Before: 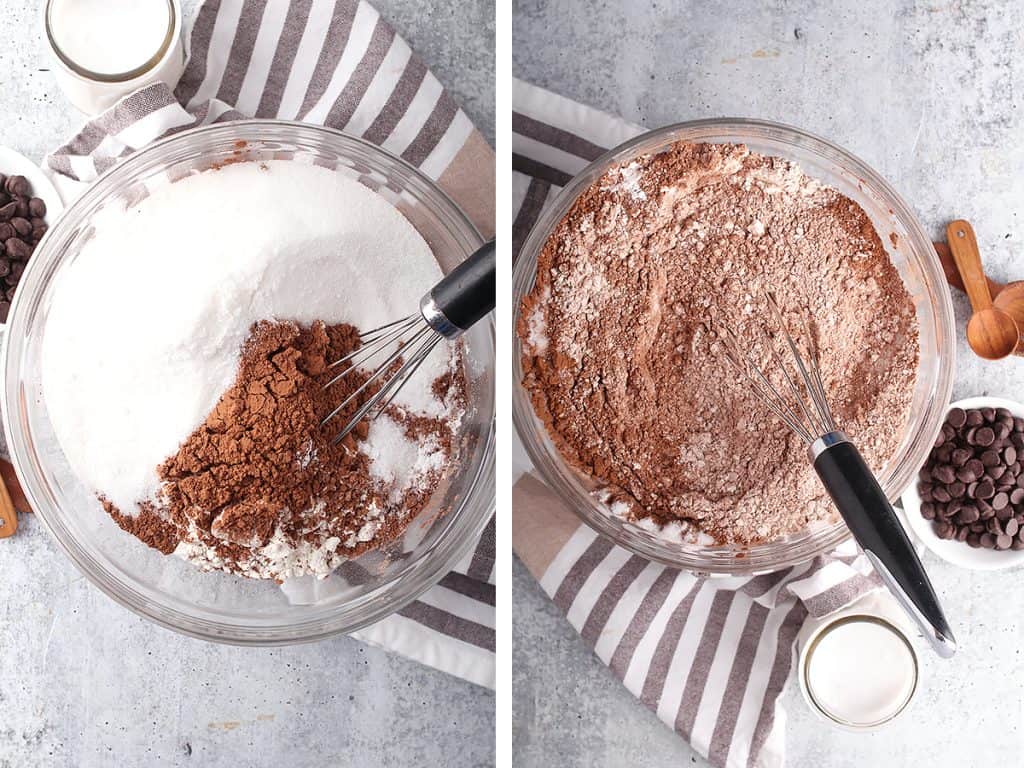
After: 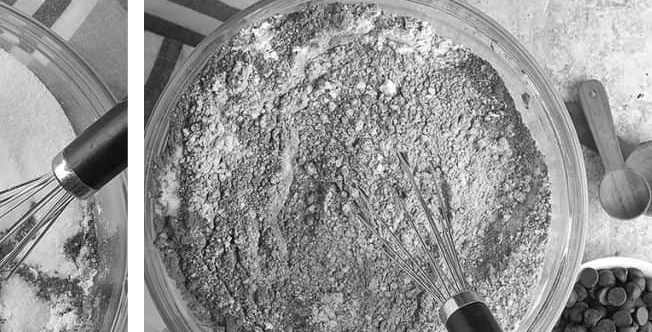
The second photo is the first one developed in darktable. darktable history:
crop: left 36.005%, top 18.293%, right 0.31%, bottom 38.444%
contrast brightness saturation: saturation -1
local contrast: mode bilateral grid, contrast 20, coarseness 50, detail 120%, midtone range 0.2
shadows and highlights: on, module defaults
